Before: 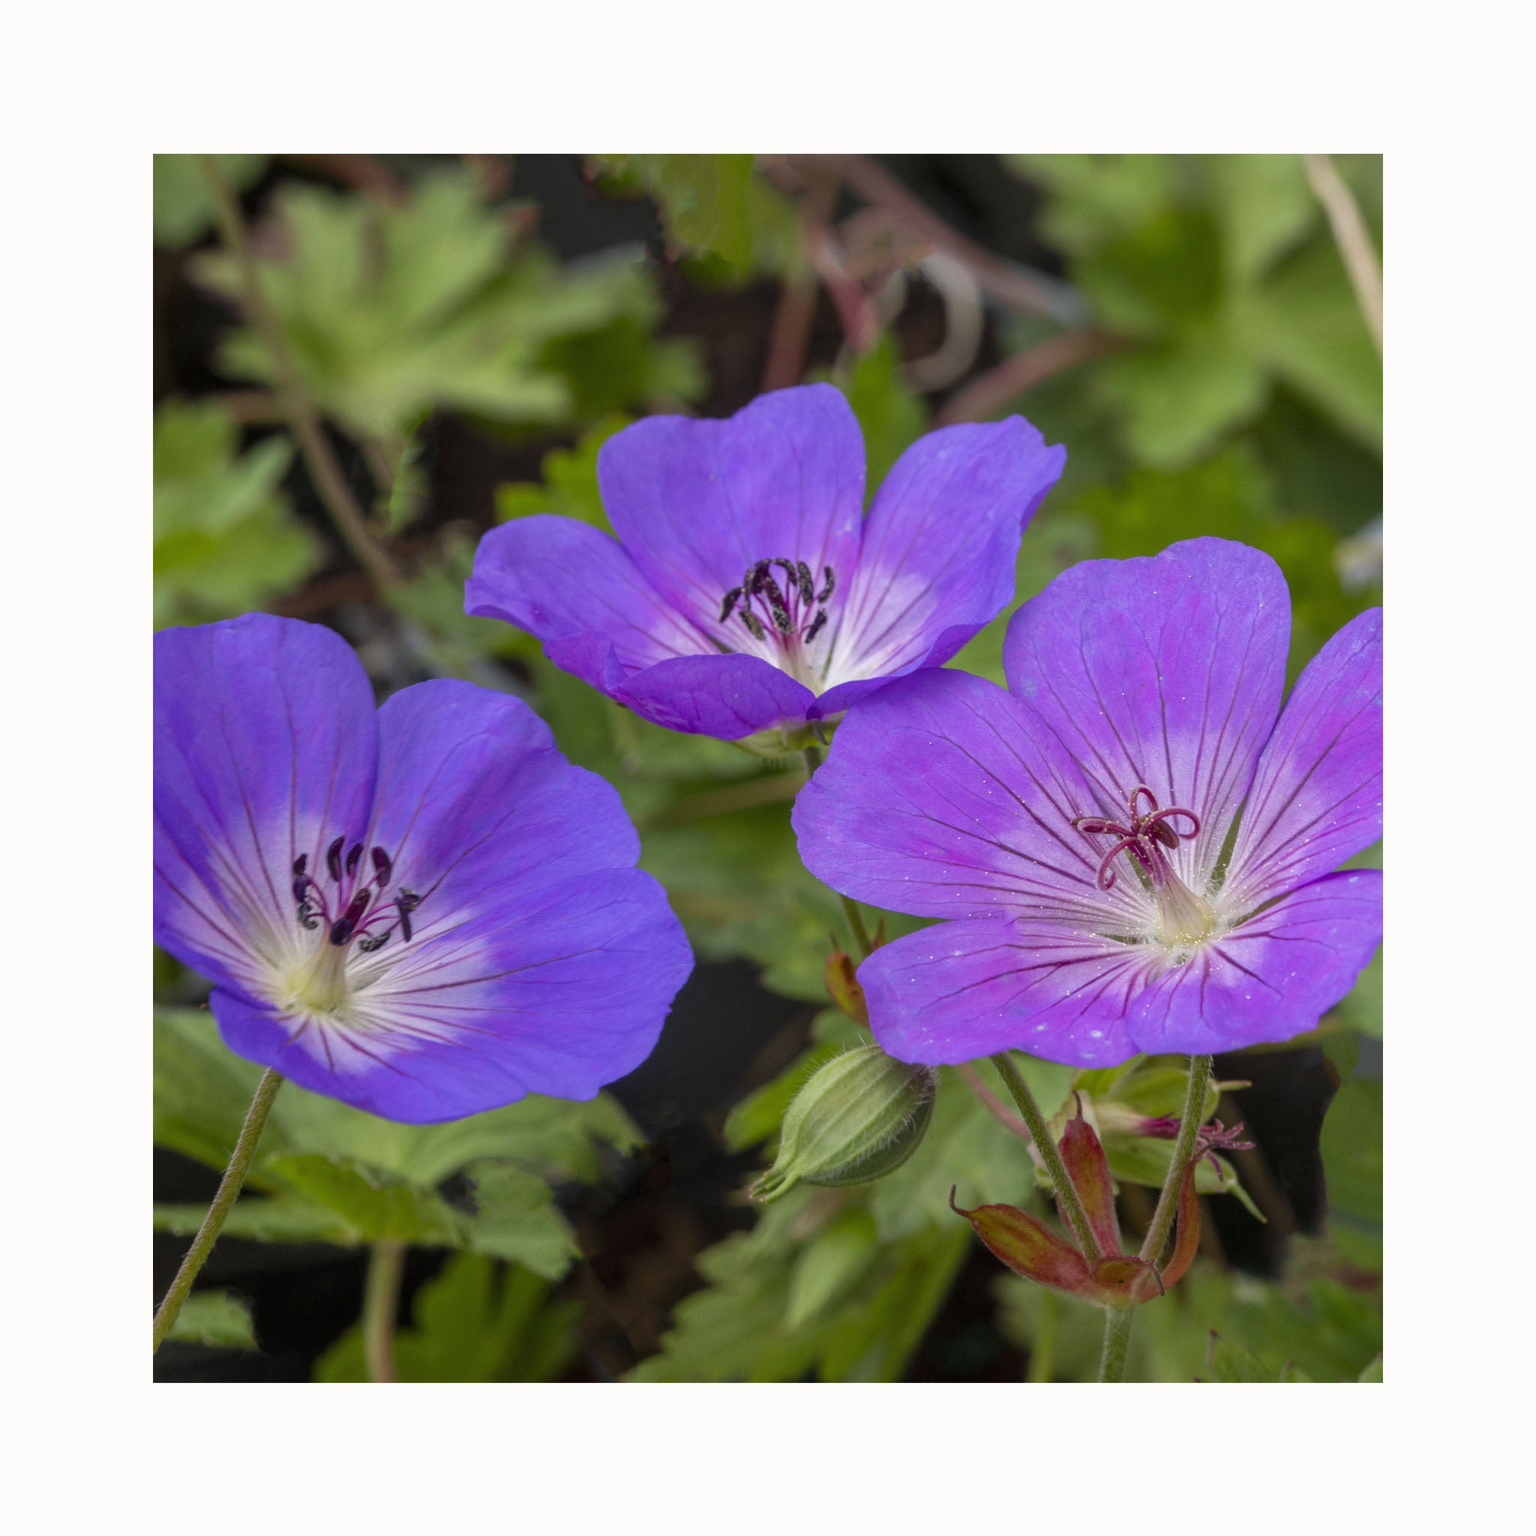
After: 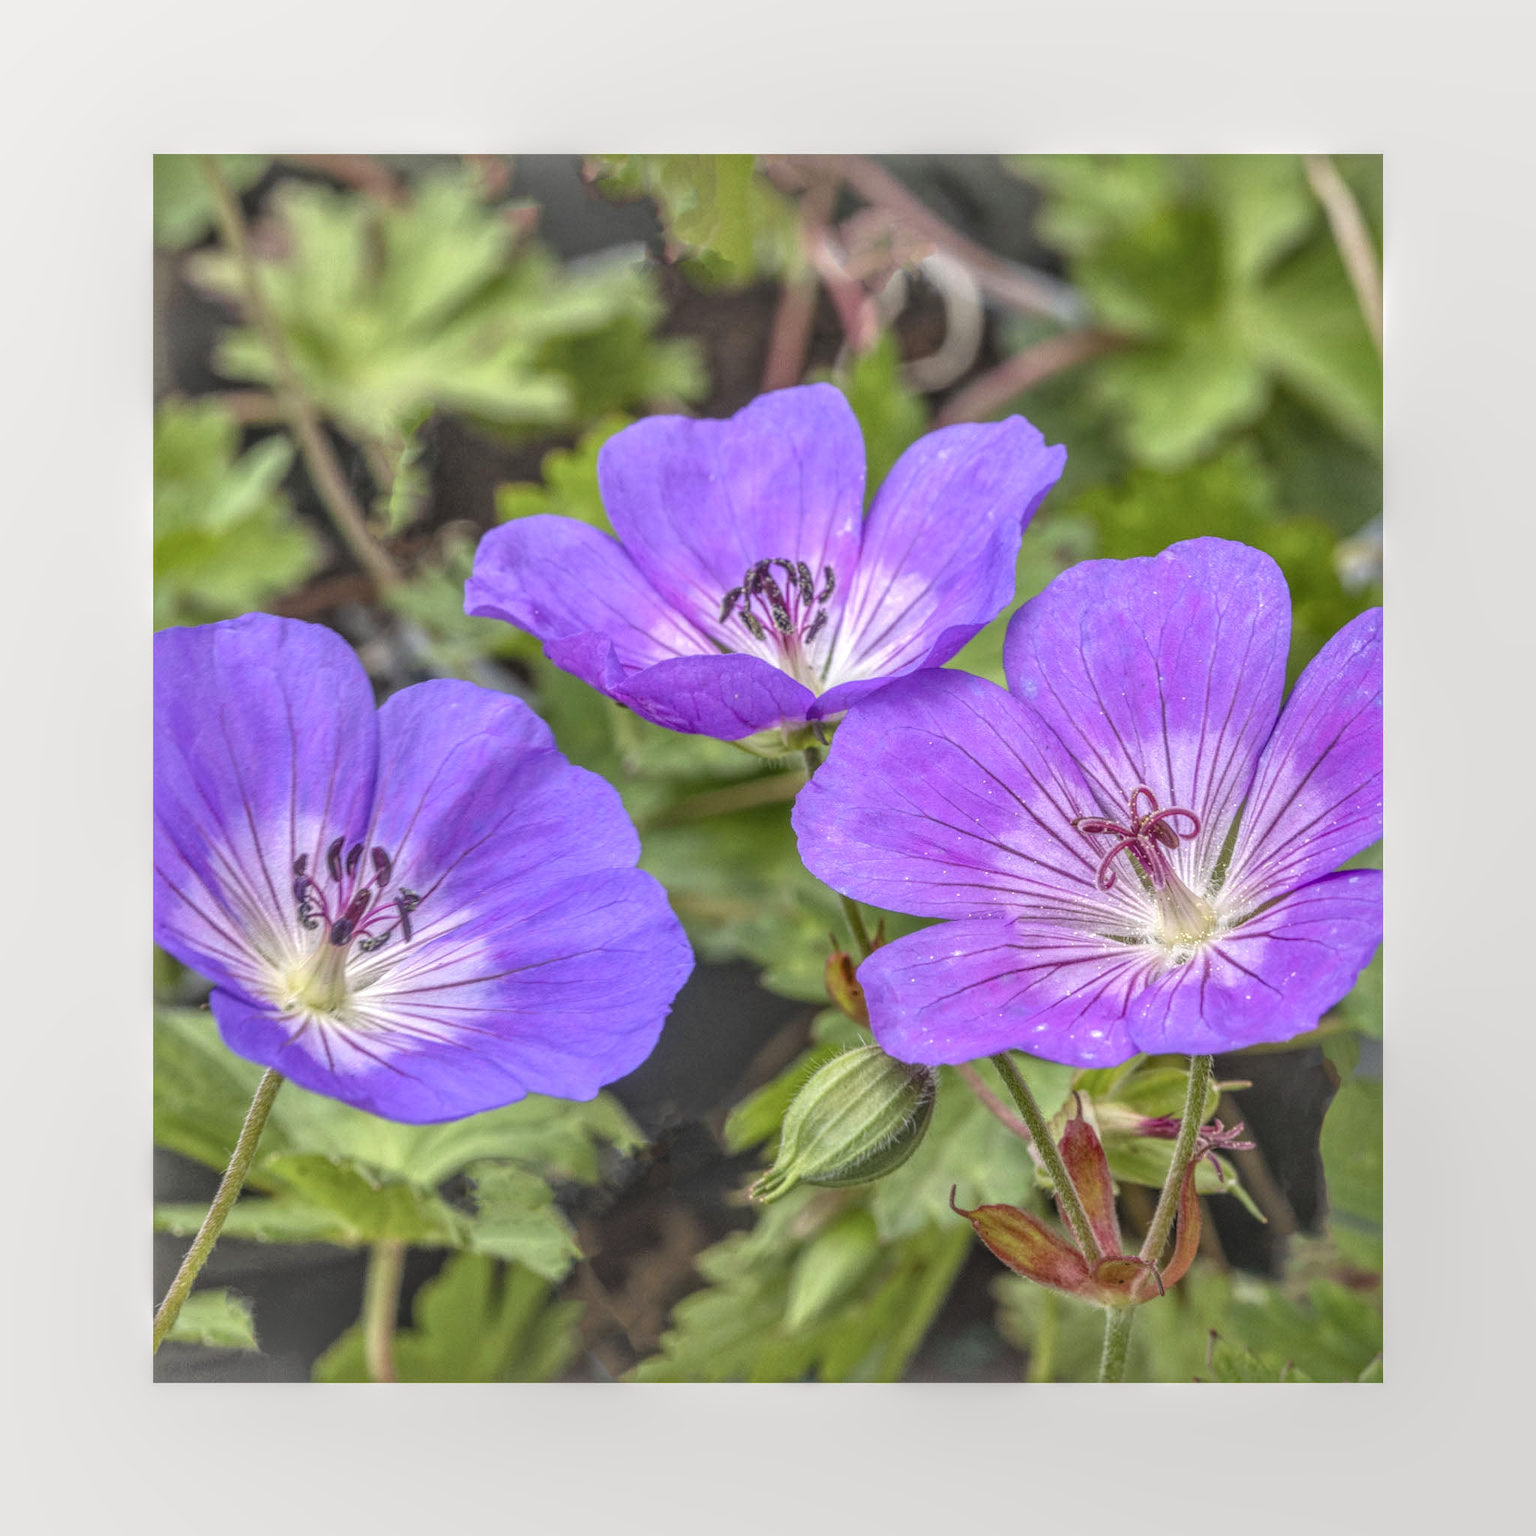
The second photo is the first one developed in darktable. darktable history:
local contrast "HDR local tone-mapping": highlights 0%, shadows 0%, detail 200%, midtone range 0.25
